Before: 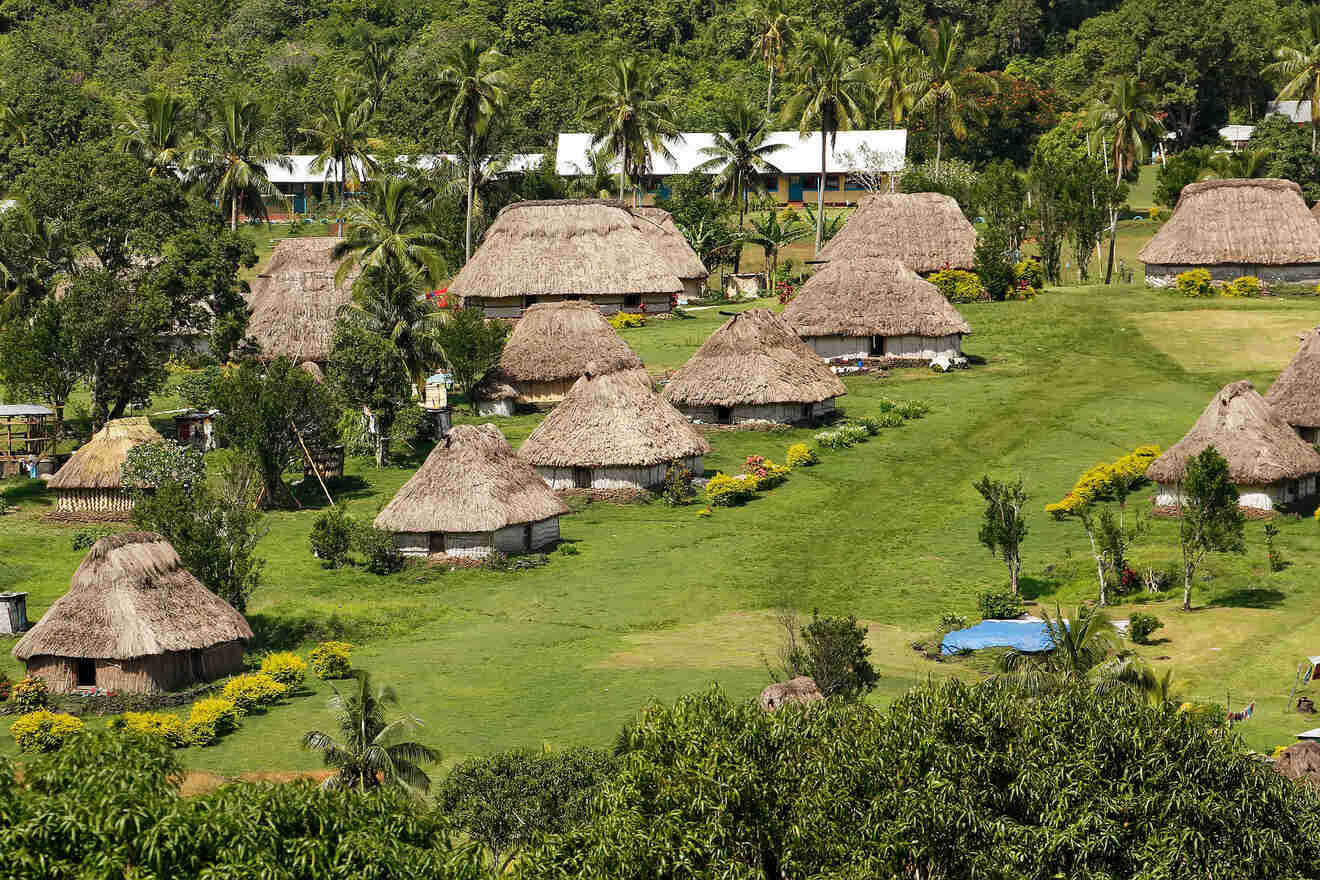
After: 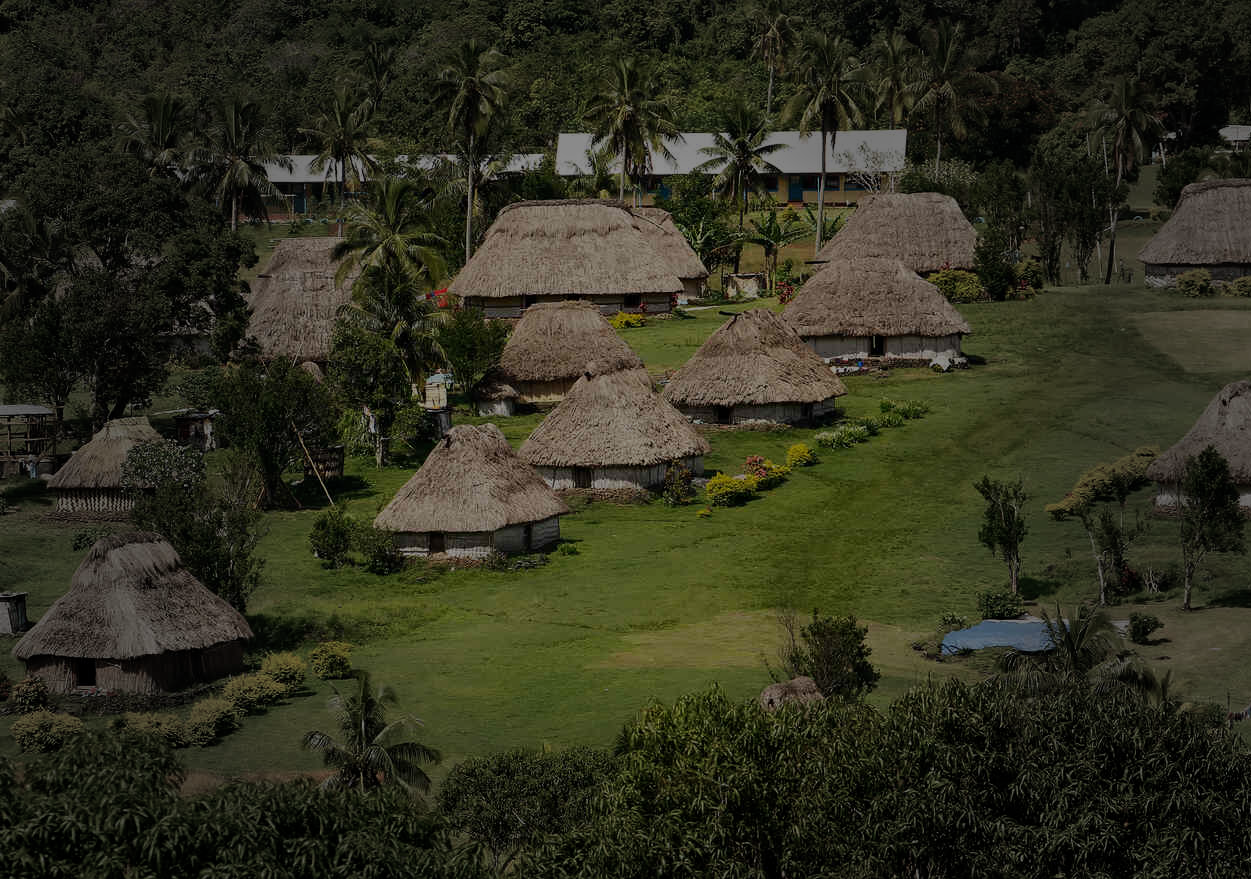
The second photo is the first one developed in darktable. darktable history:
vignetting: fall-off start 40%, fall-off radius 40%
crop and rotate: right 5.167%
tone equalizer: -8 EV -2 EV, -7 EV -2 EV, -6 EV -2 EV, -5 EV -2 EV, -4 EV -2 EV, -3 EV -2 EV, -2 EV -2 EV, -1 EV -1.63 EV, +0 EV -2 EV
